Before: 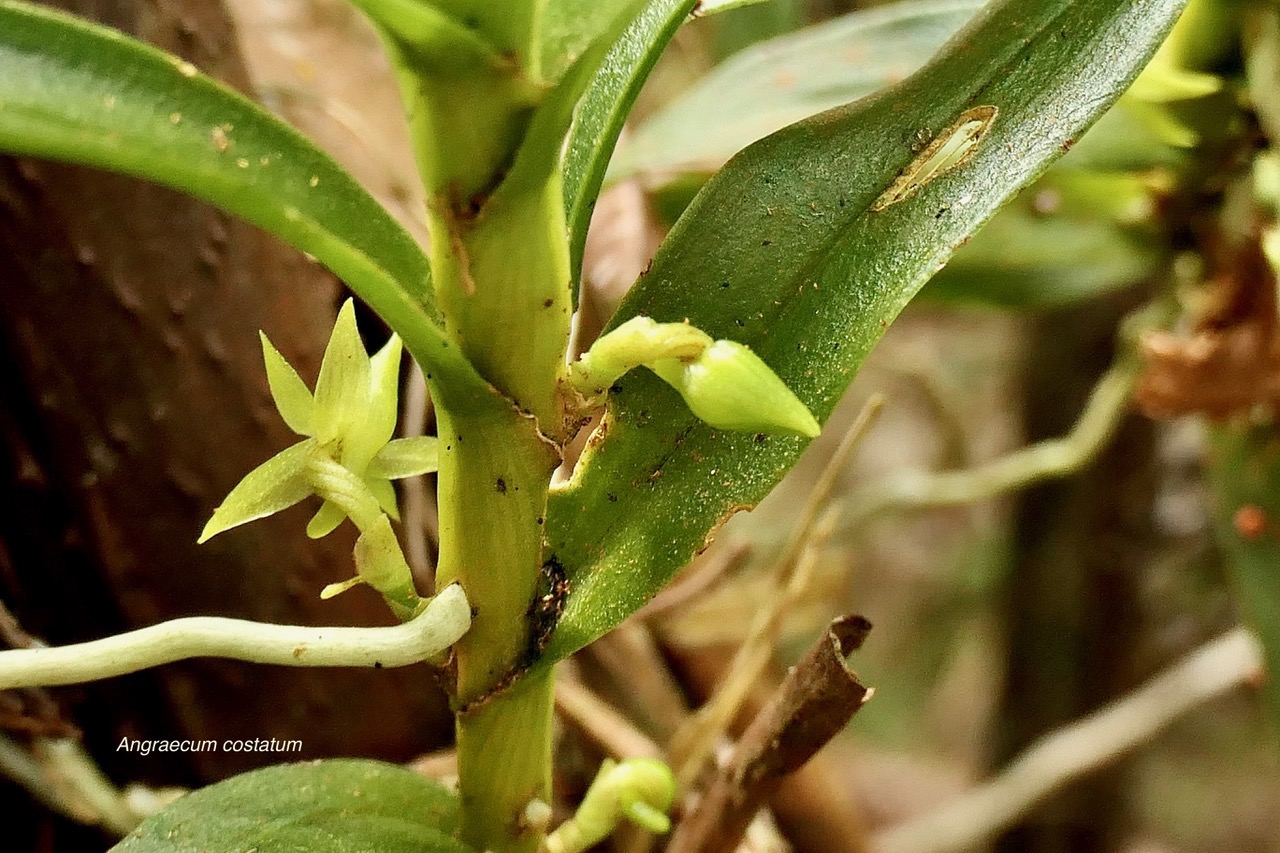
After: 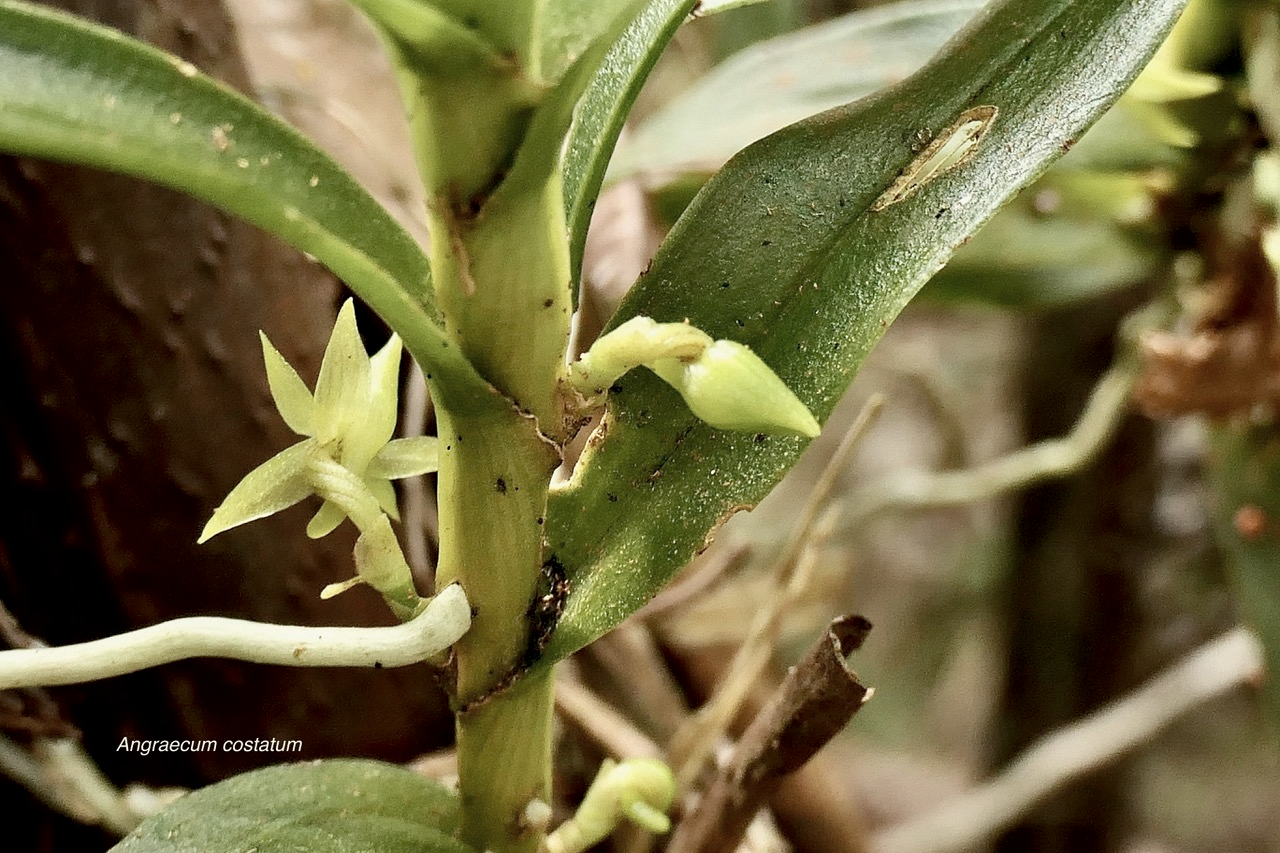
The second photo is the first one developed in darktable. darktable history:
contrast brightness saturation: contrast 0.105, saturation -0.369
